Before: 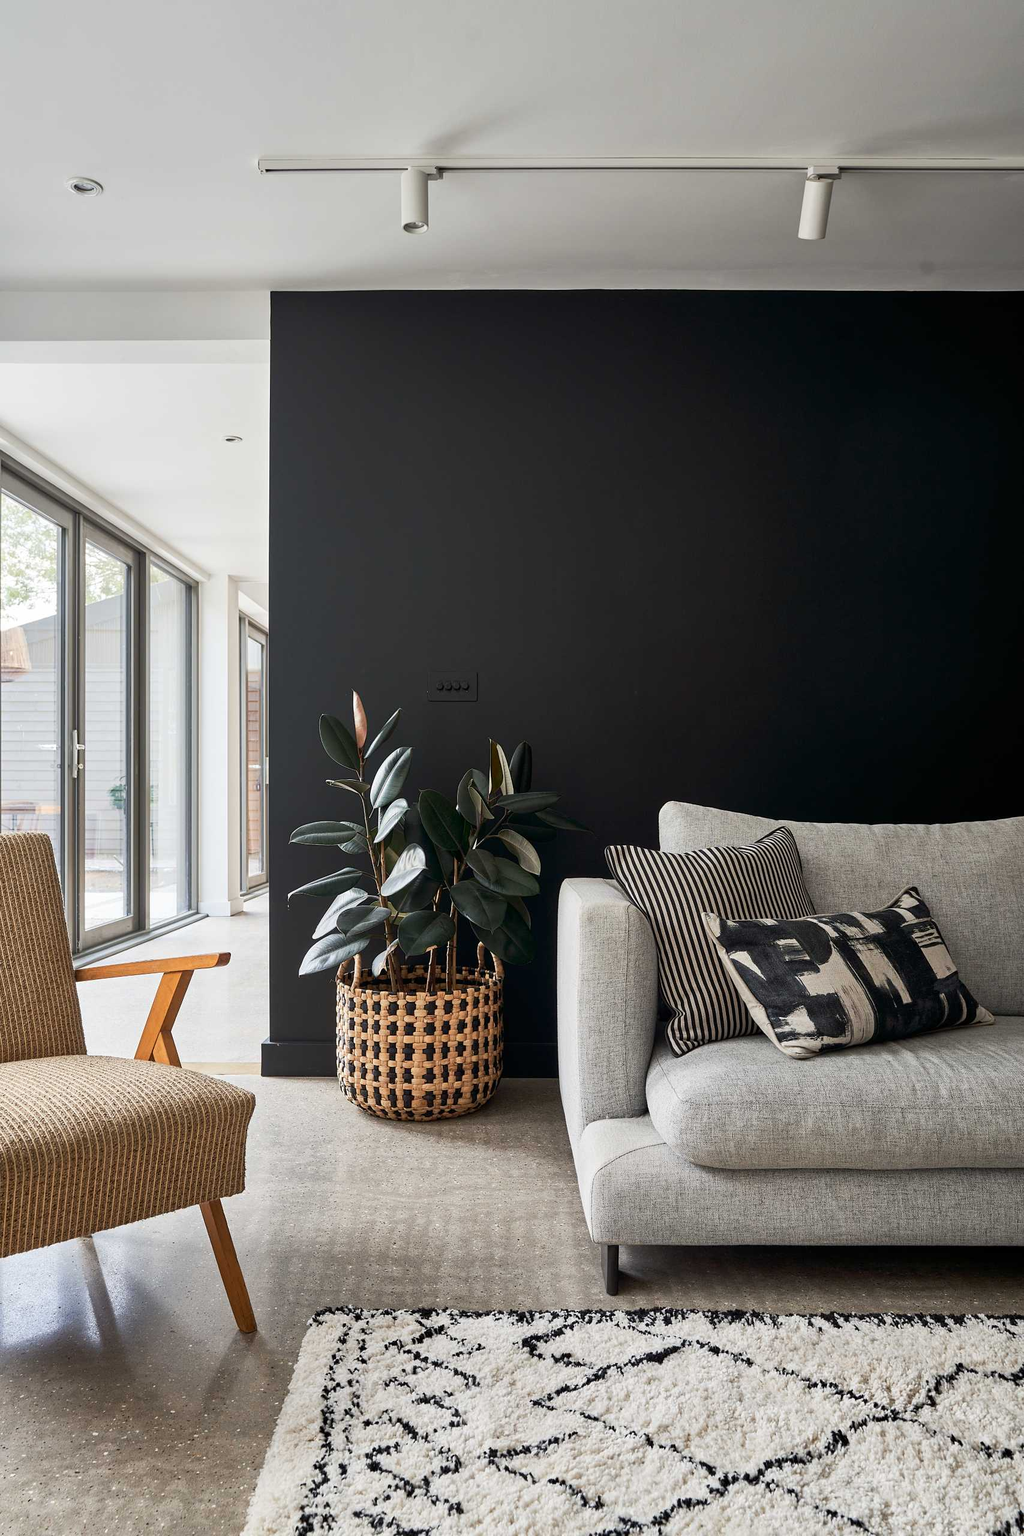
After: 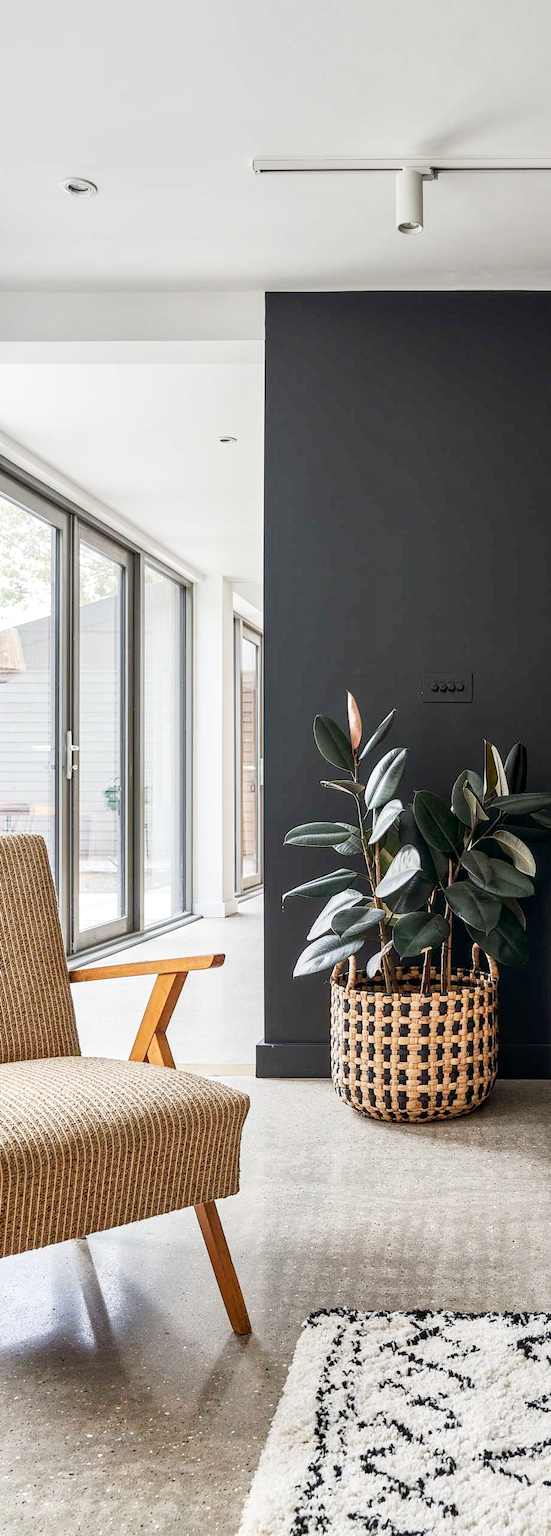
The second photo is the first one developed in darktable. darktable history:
local contrast: detail 130%
crop: left 0.587%, right 45.588%, bottom 0.086%
tone curve: curves: ch0 [(0, 0) (0.003, 0.003) (0.011, 0.014) (0.025, 0.031) (0.044, 0.055) (0.069, 0.086) (0.1, 0.124) (0.136, 0.168) (0.177, 0.22) (0.224, 0.278) (0.277, 0.344) (0.335, 0.426) (0.399, 0.515) (0.468, 0.597) (0.543, 0.672) (0.623, 0.746) (0.709, 0.815) (0.801, 0.881) (0.898, 0.939) (1, 1)], preserve colors none
